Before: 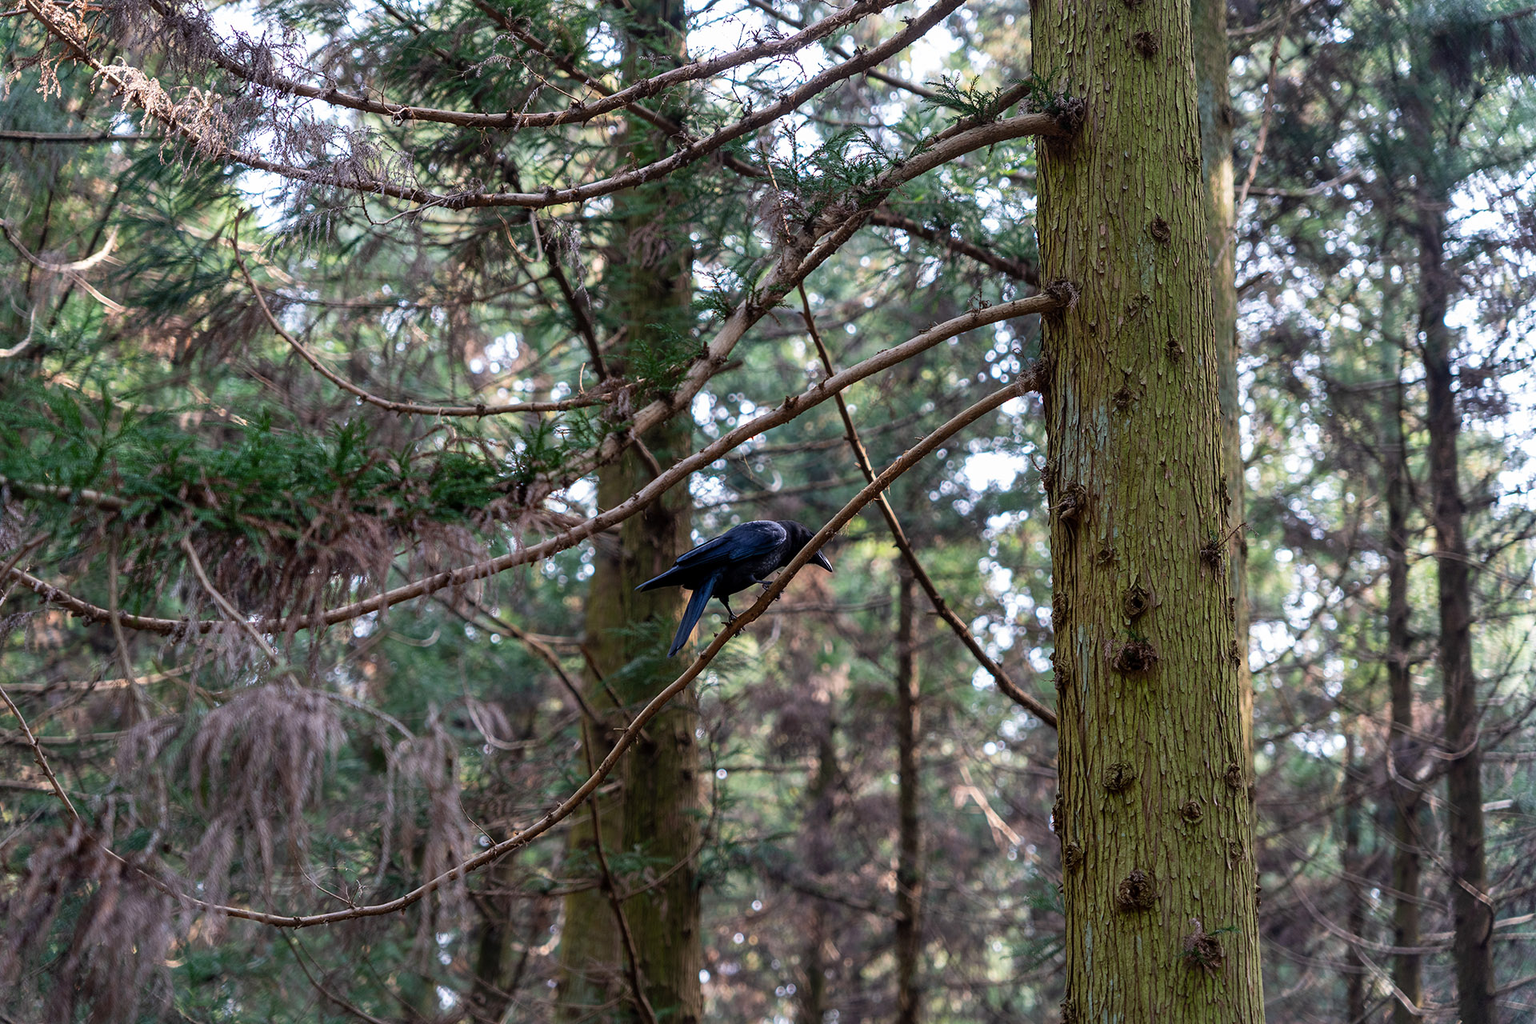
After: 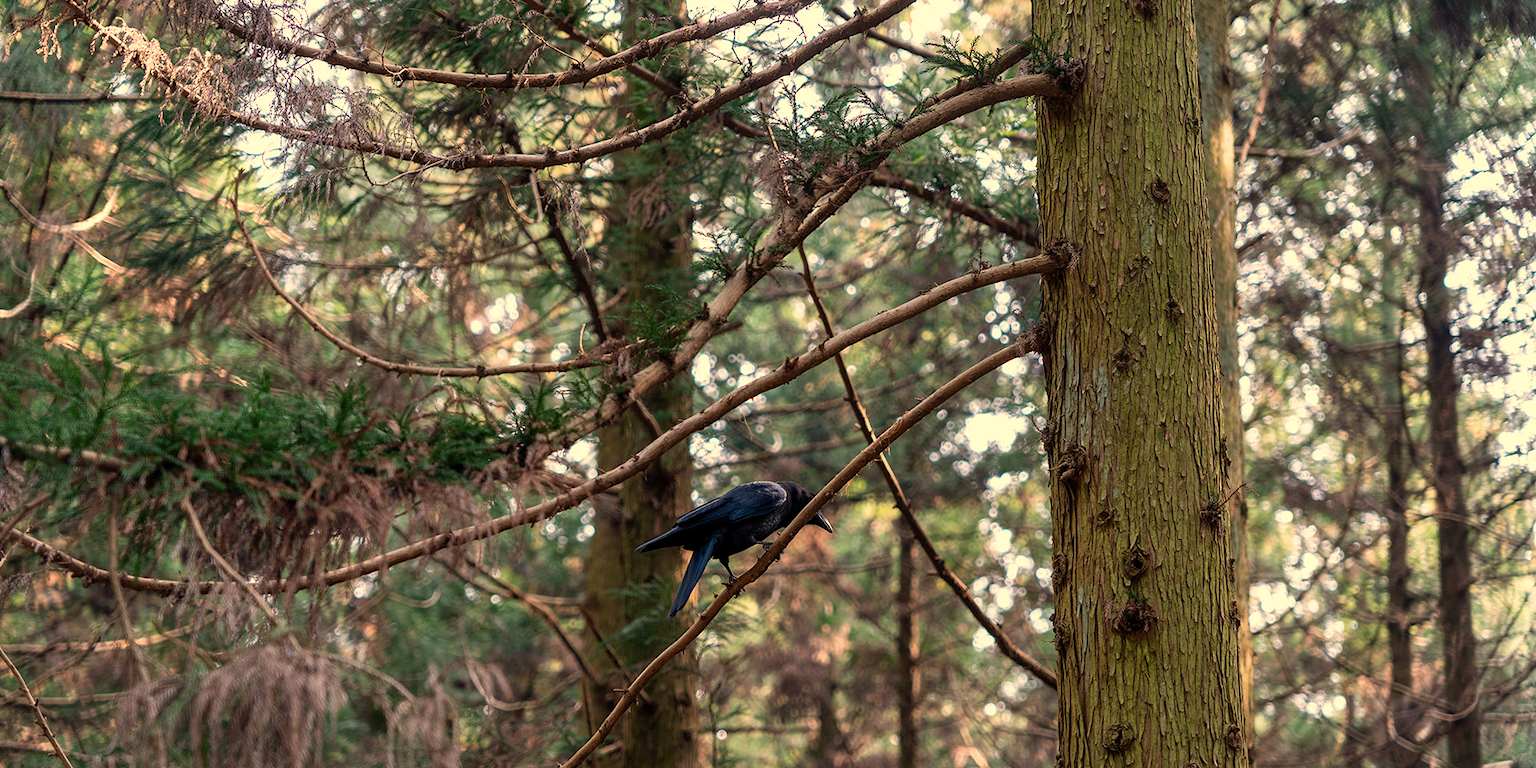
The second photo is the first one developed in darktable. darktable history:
white balance: red 1.138, green 0.996, blue 0.812
crop: top 3.857%, bottom 21.132%
